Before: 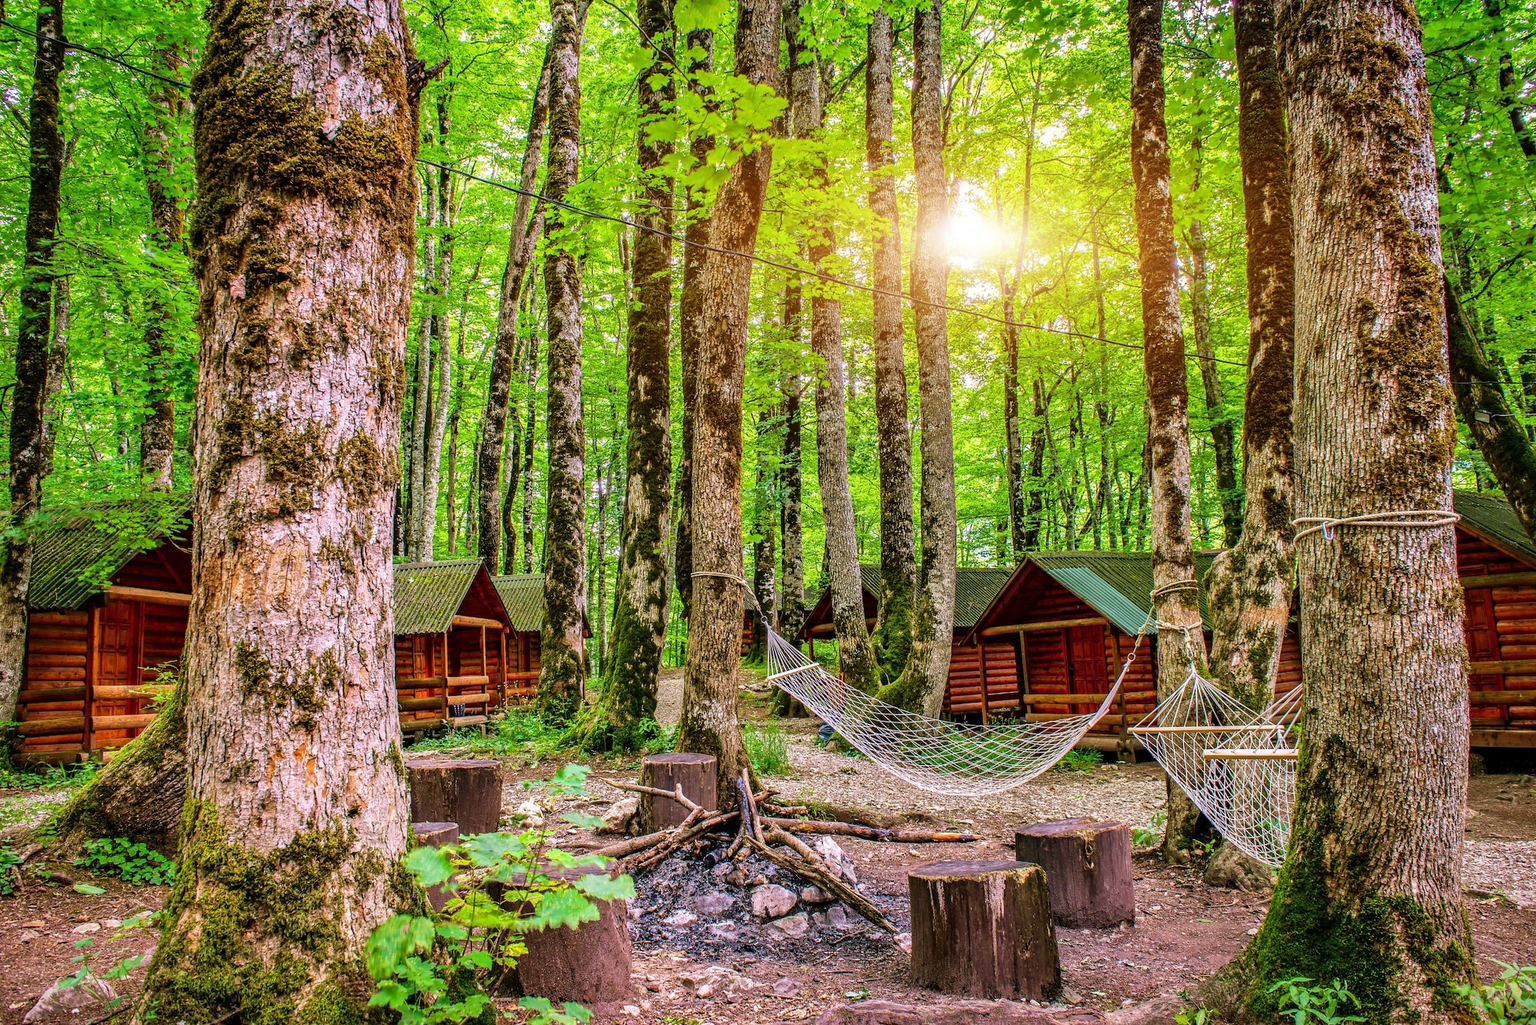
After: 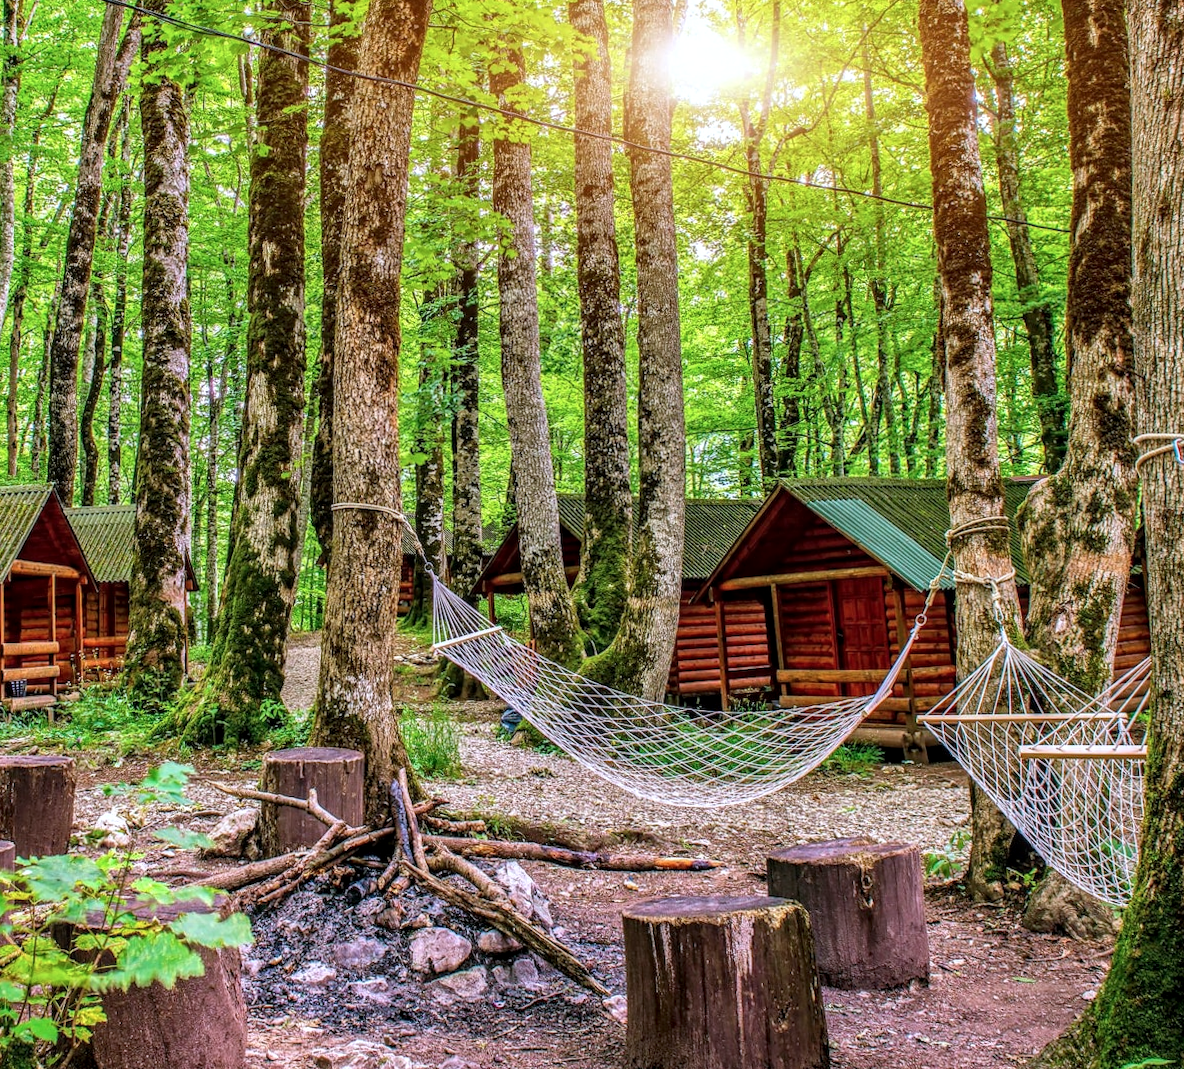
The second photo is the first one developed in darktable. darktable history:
rotate and perspective: rotation 0.226°, lens shift (vertical) -0.042, crop left 0.023, crop right 0.982, crop top 0.006, crop bottom 0.994
color correction: highlights a* -0.772, highlights b* -8.92
crop and rotate: left 28.256%, top 17.734%, right 12.656%, bottom 3.573%
local contrast: on, module defaults
